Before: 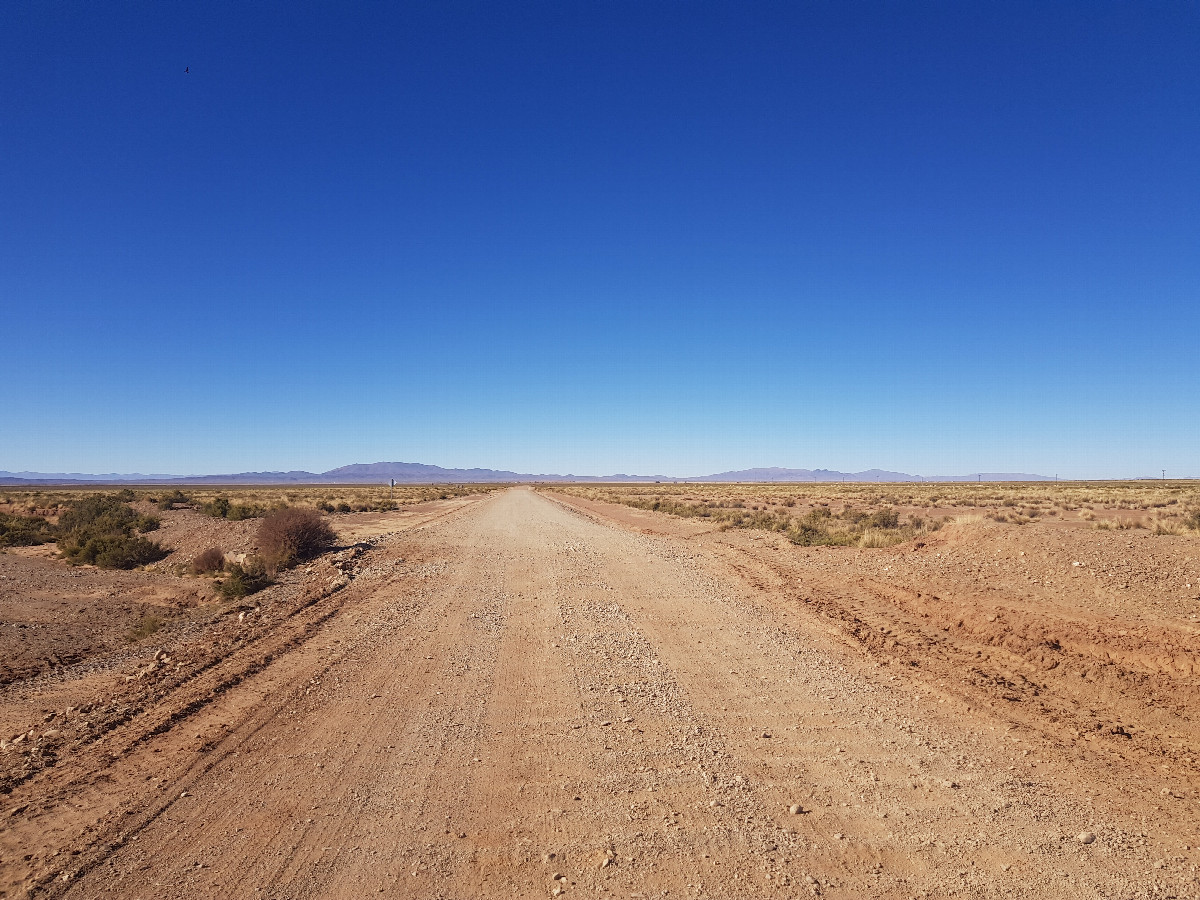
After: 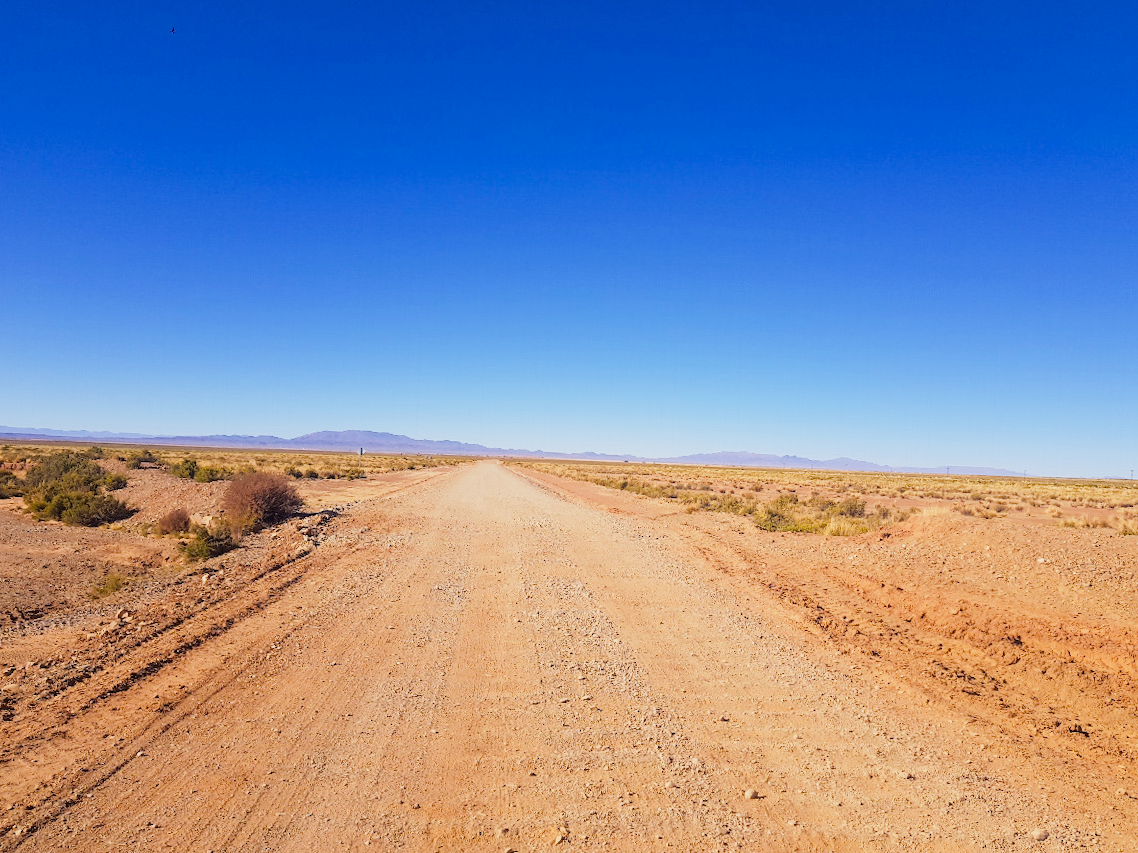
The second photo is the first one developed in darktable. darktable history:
exposure: exposure 0.95 EV, compensate highlight preservation false
crop and rotate: angle -2.37°
color balance rgb: perceptual saturation grading › global saturation 30.67%, global vibrance 20%
filmic rgb: black relative exposure -7.65 EV, white relative exposure 4.56 EV, threshold 5.95 EV, hardness 3.61, enable highlight reconstruction true
